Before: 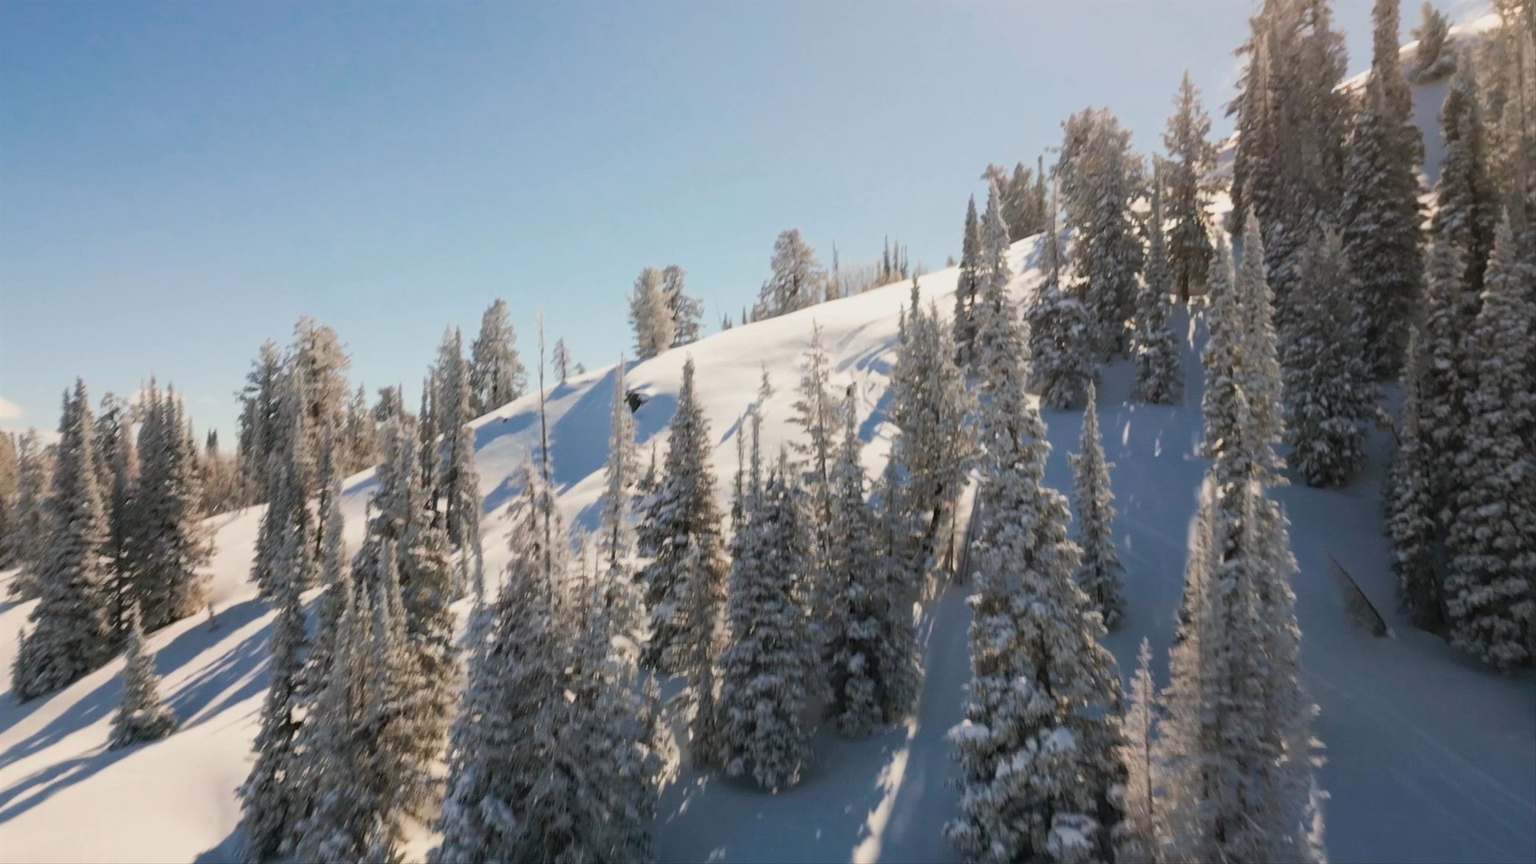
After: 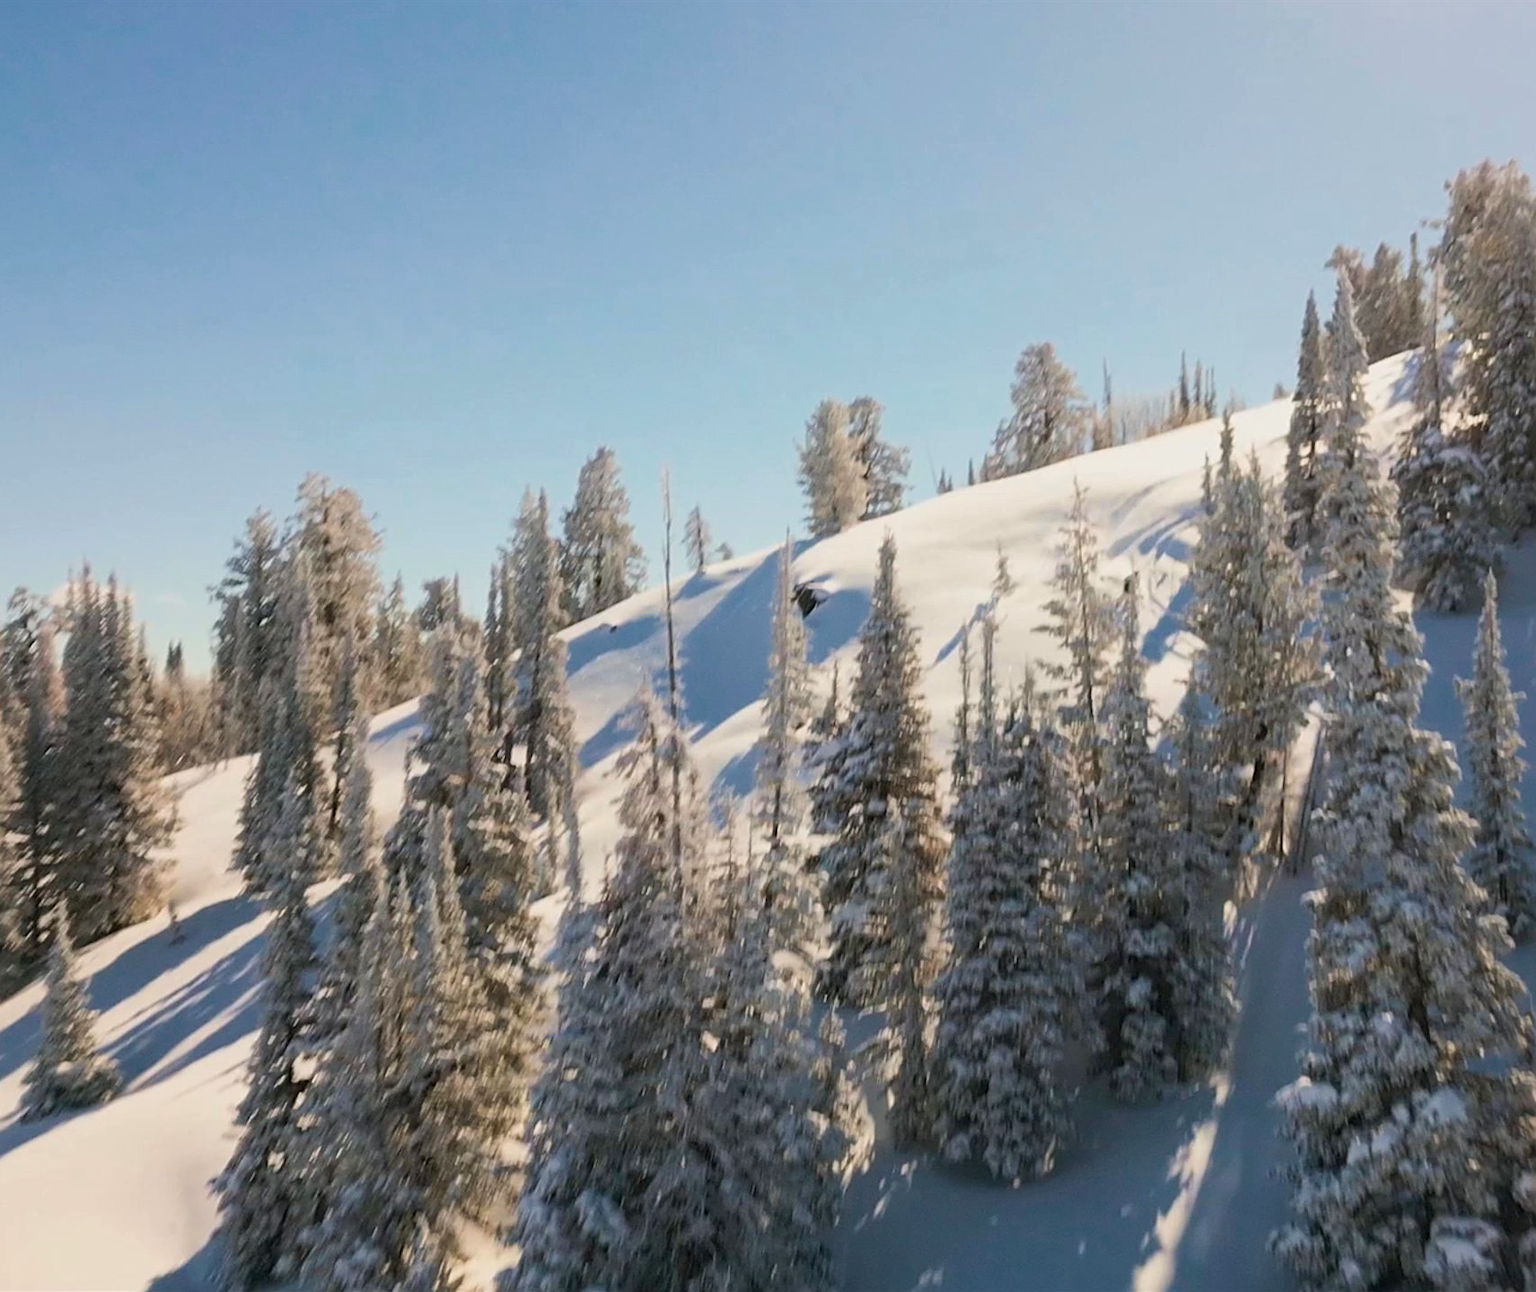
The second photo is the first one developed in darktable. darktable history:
crop and rotate: left 6.24%, right 26.907%
sharpen: on, module defaults
color correction: highlights b* -0.045, saturation 0.786
velvia: strength 44.79%
